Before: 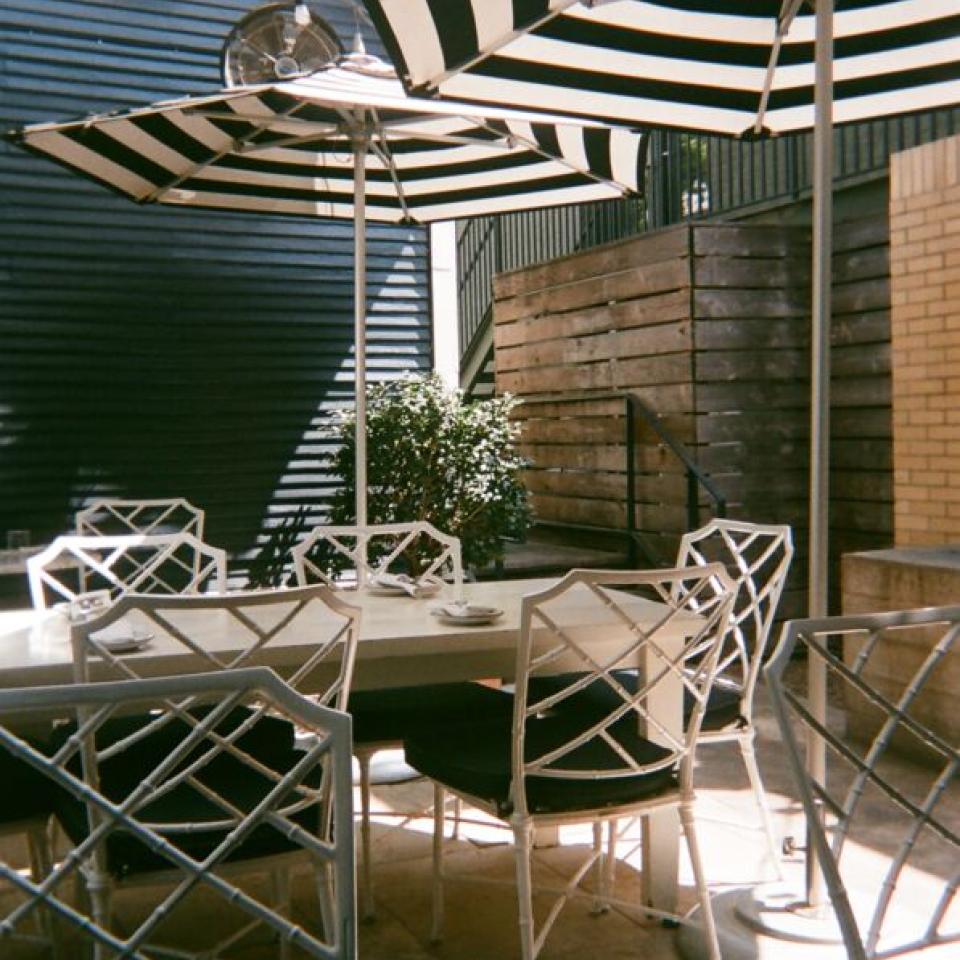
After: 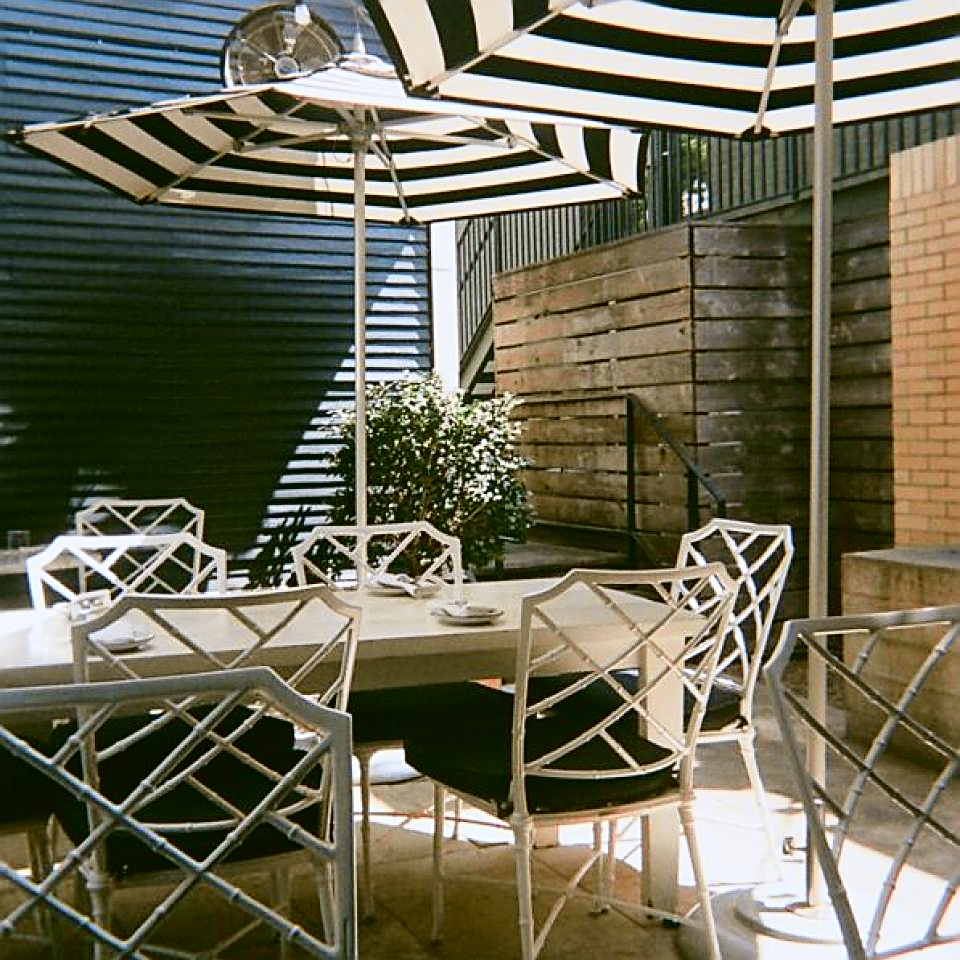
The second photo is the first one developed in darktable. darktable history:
color correction: highlights a* -0.772, highlights b* -8.92
shadows and highlights: shadows 29.32, highlights -29.32, low approximation 0.01, soften with gaussian
tone curve: curves: ch0 [(0, 0.021) (0.049, 0.044) (0.152, 0.14) (0.328, 0.377) (0.473, 0.543) (0.641, 0.705) (0.85, 0.894) (1, 0.969)]; ch1 [(0, 0) (0.302, 0.331) (0.433, 0.432) (0.472, 0.47) (0.502, 0.503) (0.527, 0.516) (0.564, 0.573) (0.614, 0.626) (0.677, 0.701) (0.859, 0.885) (1, 1)]; ch2 [(0, 0) (0.33, 0.301) (0.447, 0.44) (0.487, 0.496) (0.502, 0.516) (0.535, 0.563) (0.565, 0.597) (0.608, 0.641) (1, 1)], color space Lab, independent channels, preserve colors none
sharpen: amount 0.901
